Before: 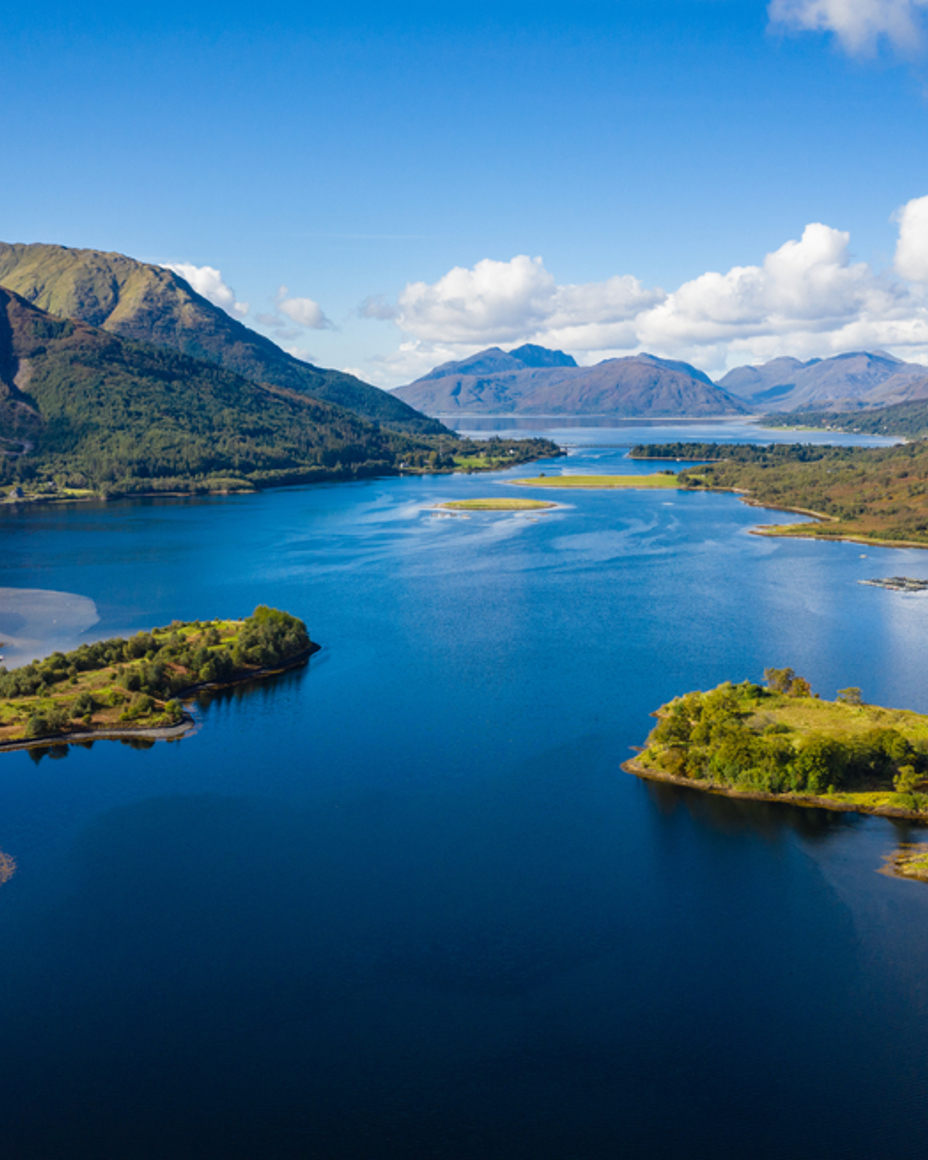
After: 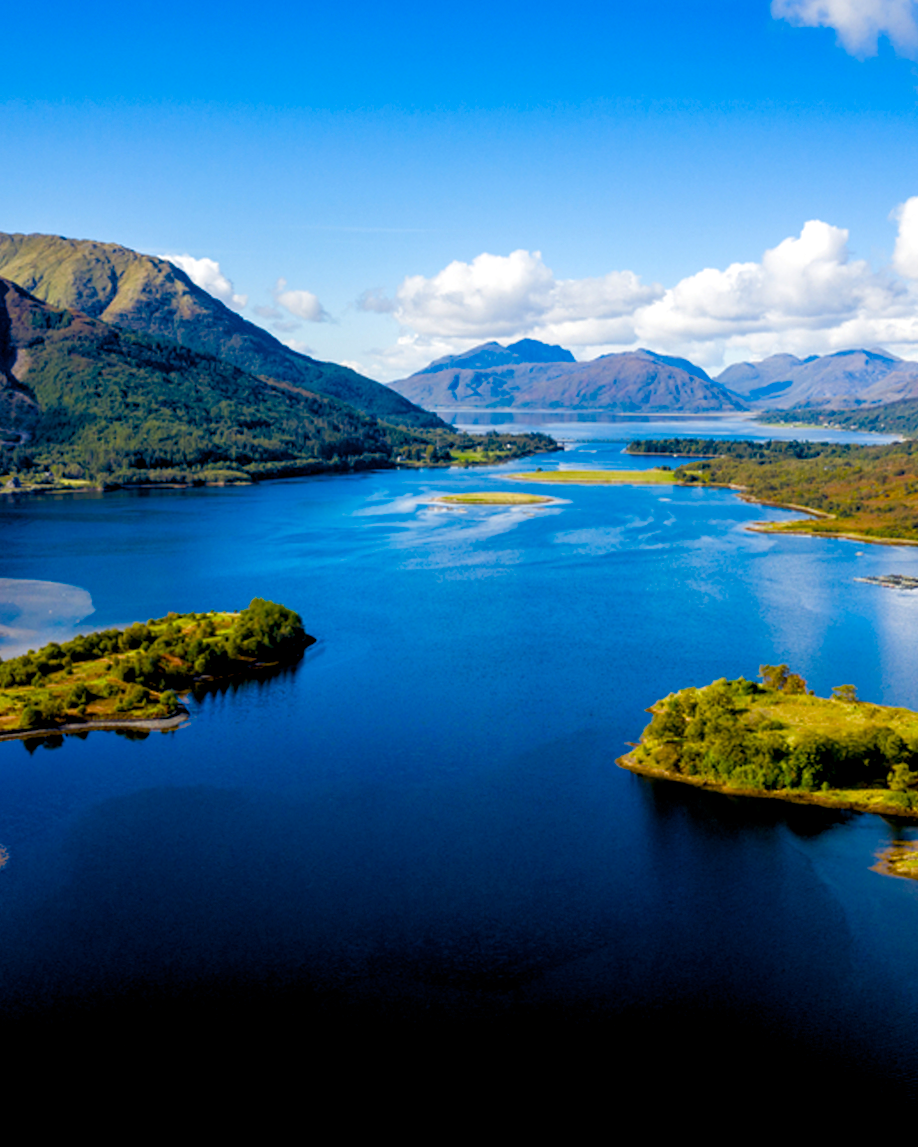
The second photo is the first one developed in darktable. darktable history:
crop and rotate: angle -0.5°
color balance rgb: shadows lift › luminance -9.41%, highlights gain › luminance 17.6%, global offset › luminance -1.45%, perceptual saturation grading › highlights -17.77%, perceptual saturation grading › mid-tones 33.1%, perceptual saturation grading › shadows 50.52%, global vibrance 24.22%
